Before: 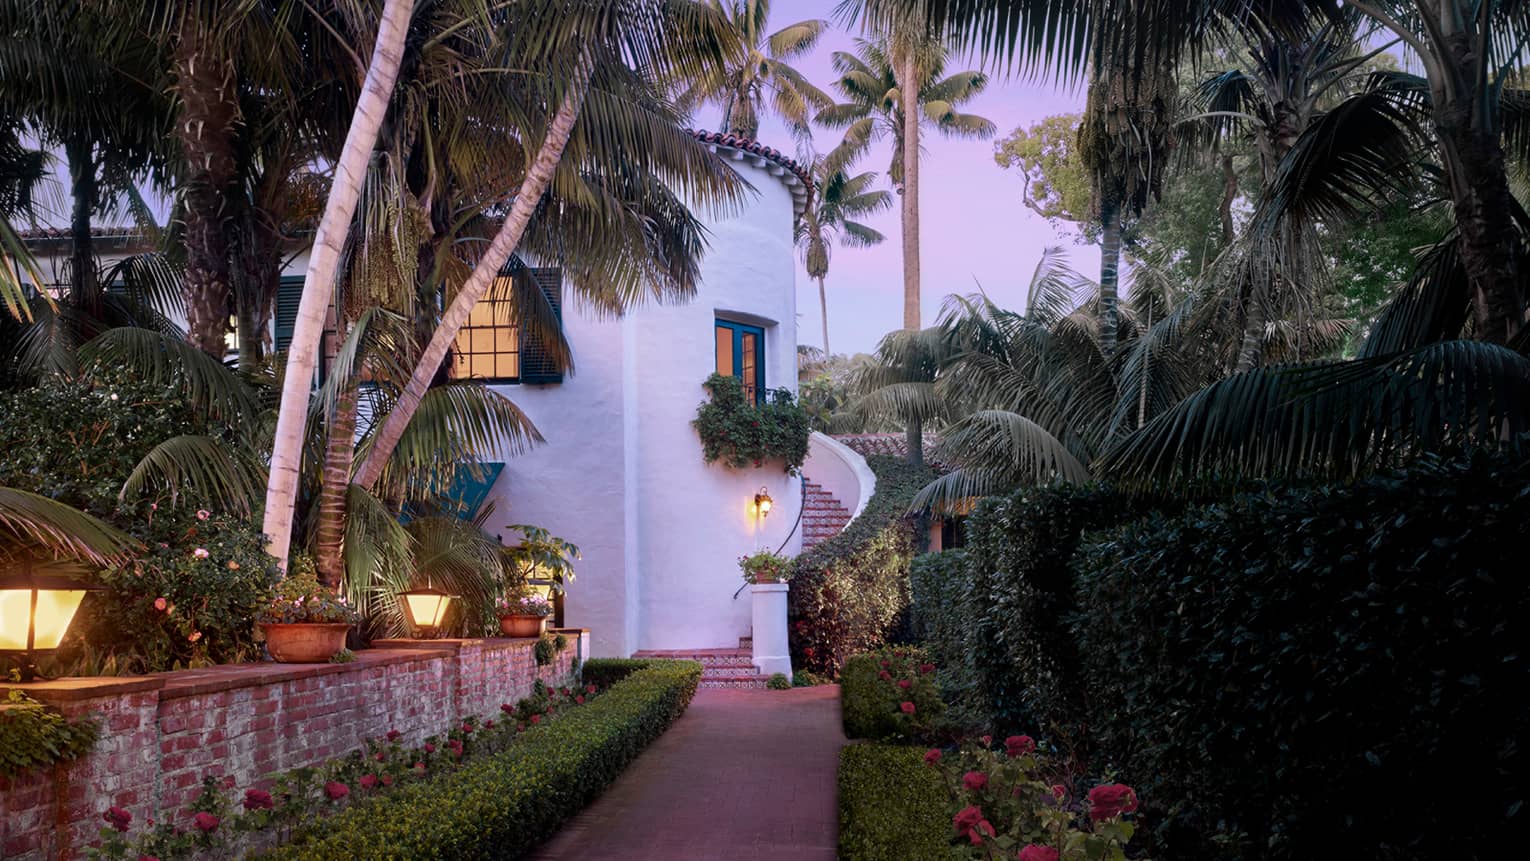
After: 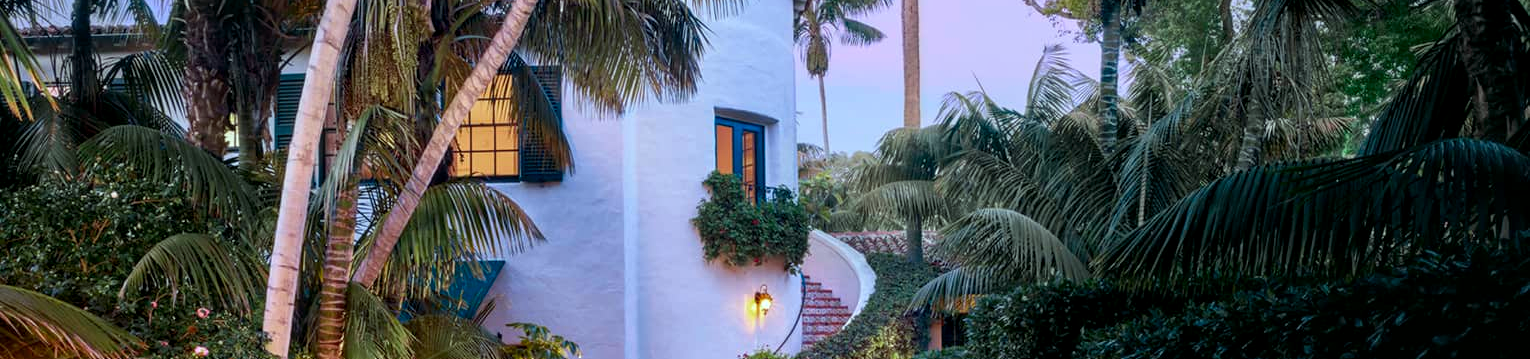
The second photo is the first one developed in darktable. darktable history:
crop and rotate: top 23.548%, bottom 34.725%
local contrast: on, module defaults
color correction: highlights a* -7.41, highlights b* 1.01, shadows a* -3.49, saturation 1.37
